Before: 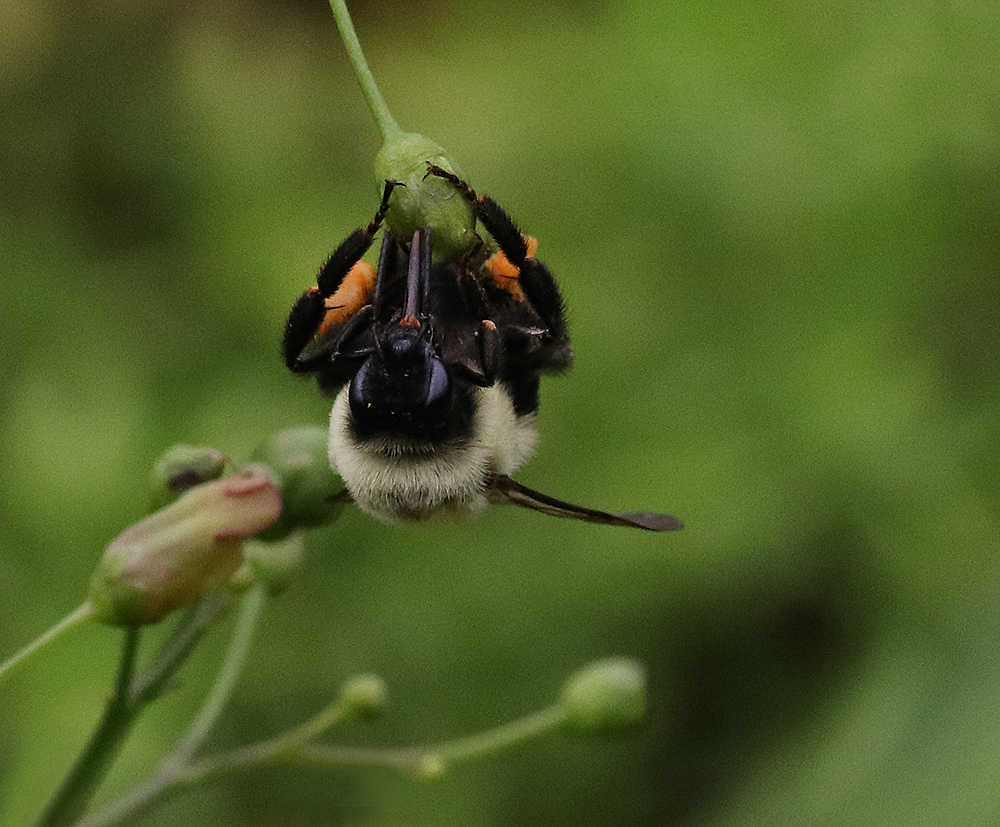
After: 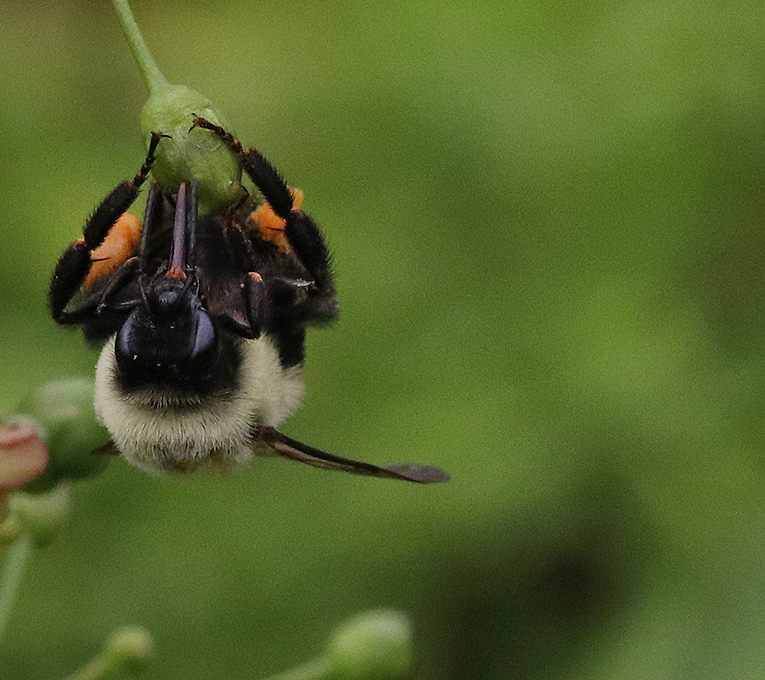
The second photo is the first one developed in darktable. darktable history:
crop: left 23.43%, top 5.852%, bottom 11.842%
shadows and highlights: on, module defaults
